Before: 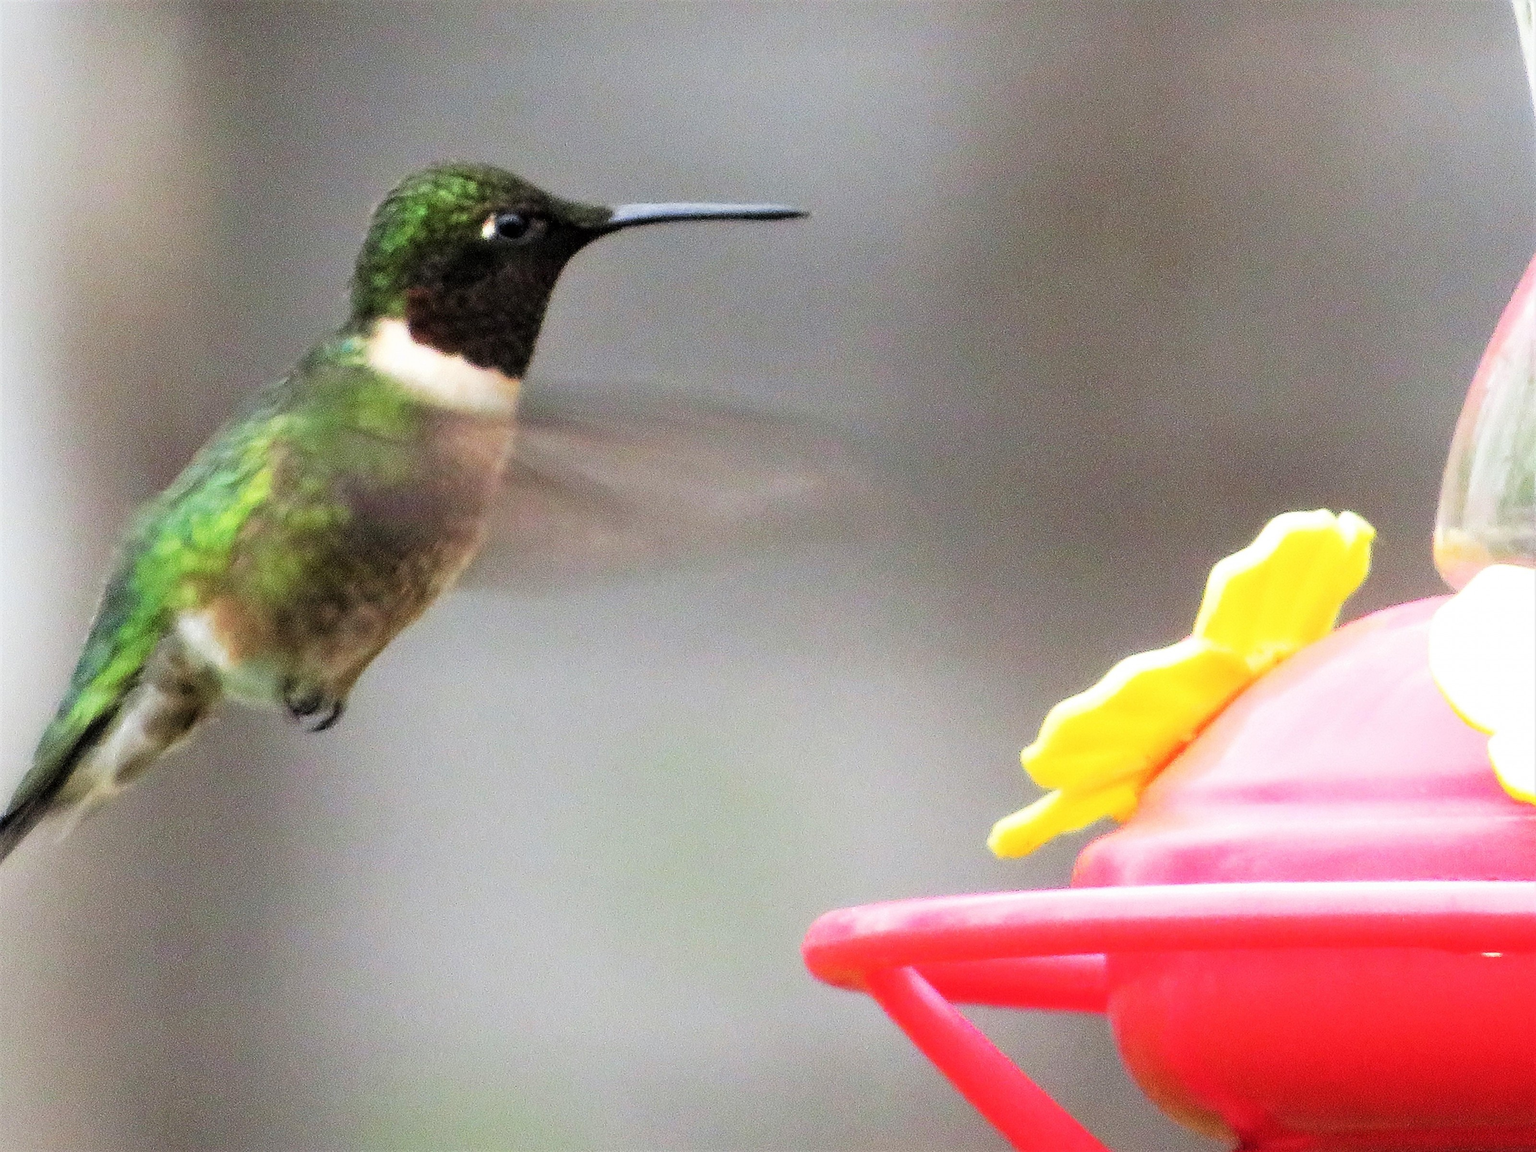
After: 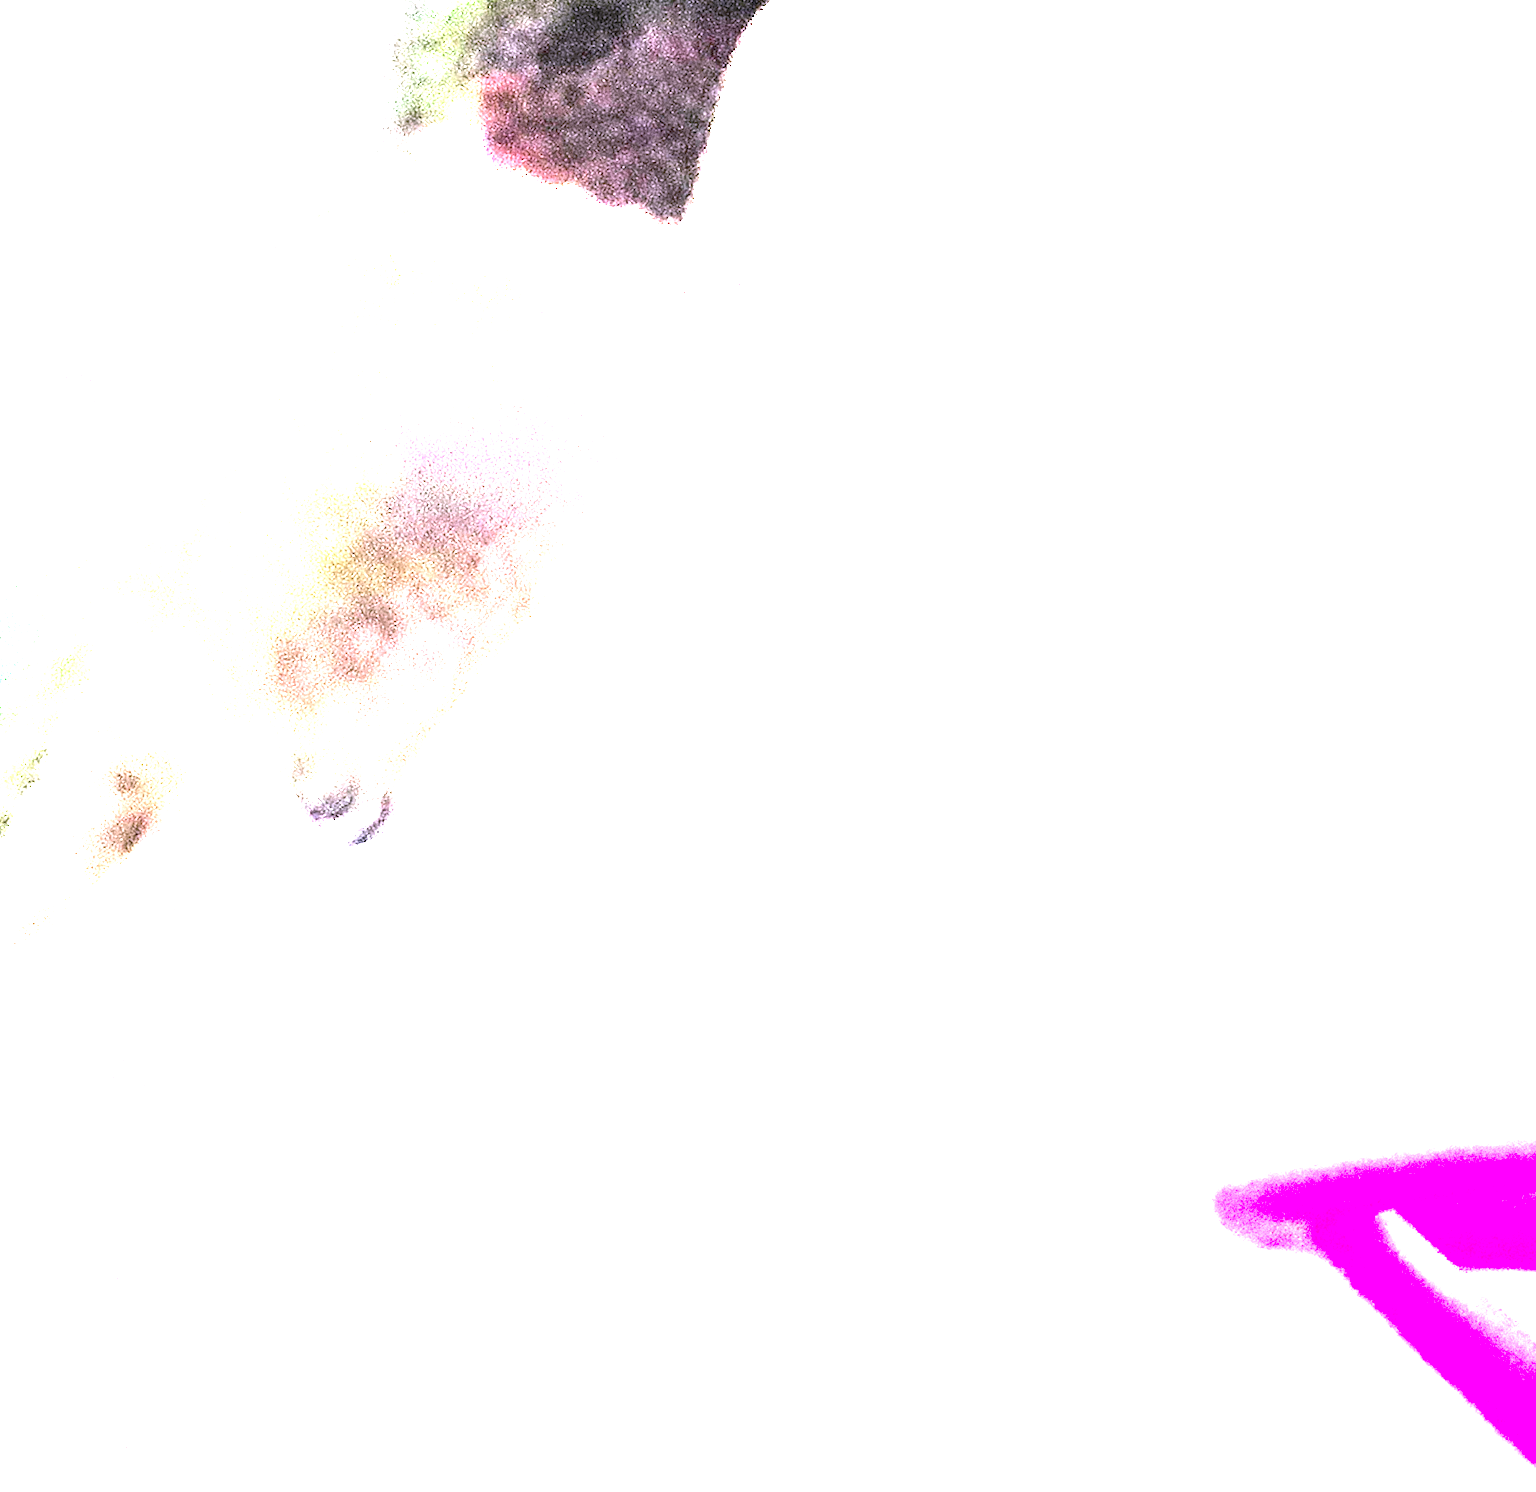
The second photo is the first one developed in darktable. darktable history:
crop: left 8.966%, top 23.852%, right 34.699%, bottom 4.703%
contrast brightness saturation: contrast 0.05, brightness 0.06, saturation 0.01
color correction: highlights a* 15.03, highlights b* -25.07
exposure: black level correction 0, exposure 4 EV, compensate exposure bias true, compensate highlight preservation false
tone equalizer: -8 EV -0.417 EV, -7 EV -0.389 EV, -6 EV -0.333 EV, -5 EV -0.222 EV, -3 EV 0.222 EV, -2 EV 0.333 EV, -1 EV 0.389 EV, +0 EV 0.417 EV, edges refinement/feathering 500, mask exposure compensation -1.57 EV, preserve details no
grain: coarseness 9.38 ISO, strength 34.99%, mid-tones bias 0%
rotate and perspective: rotation -2.29°, automatic cropping off
contrast equalizer: y [[0.5, 0.496, 0.435, 0.435, 0.496, 0.5], [0.5 ×6], [0.5 ×6], [0 ×6], [0 ×6]]
